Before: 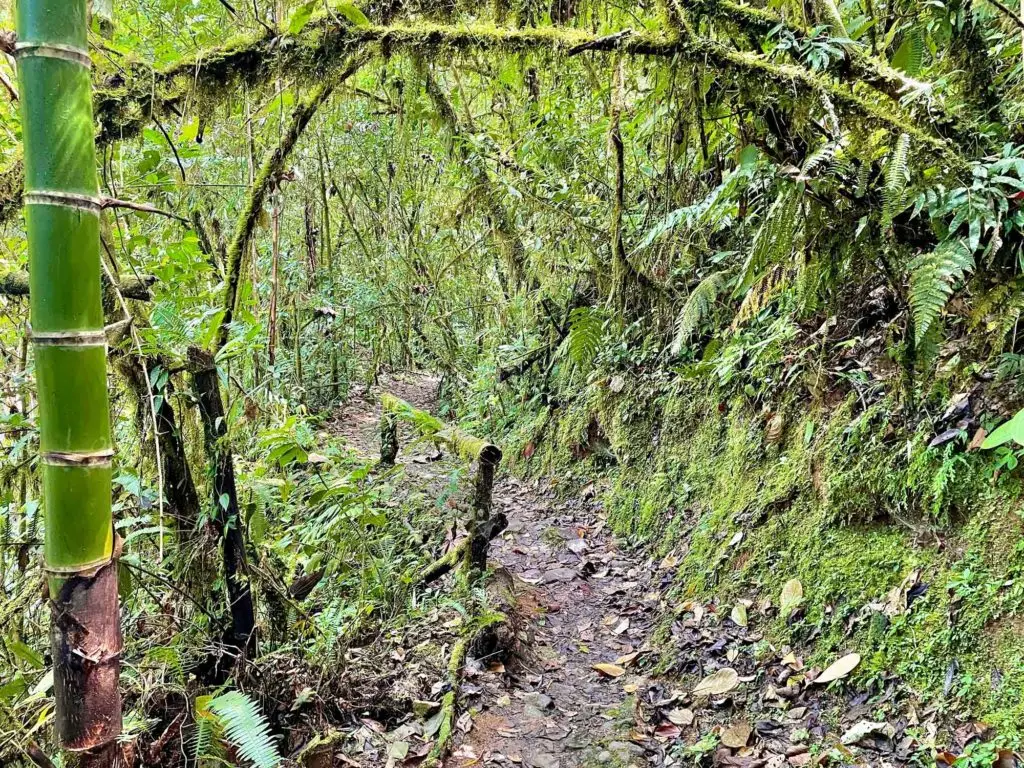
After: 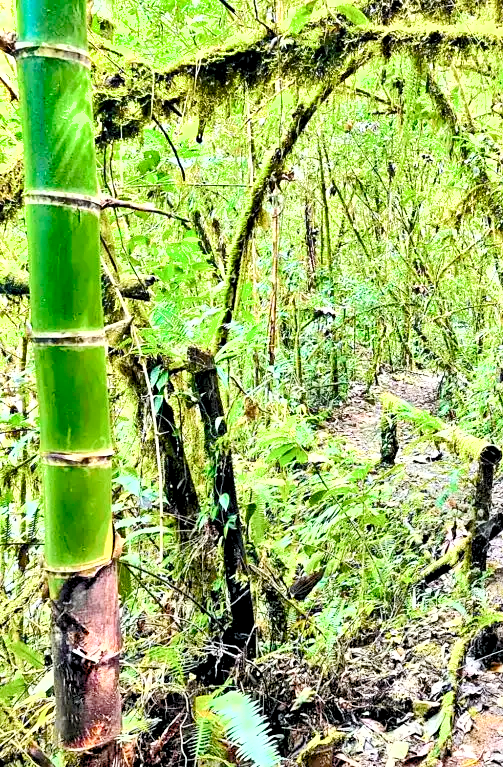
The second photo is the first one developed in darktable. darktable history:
shadows and highlights: low approximation 0.01, soften with gaussian
color balance rgb: on, module defaults
levels: levels [0.036, 0.364, 0.827]
tone curve: curves: ch0 [(0, 0) (0.035, 0.017) (0.131, 0.108) (0.279, 0.279) (0.476, 0.554) (0.617, 0.693) (0.704, 0.77) (0.801, 0.854) (0.895, 0.927) (1, 0.976)]; ch1 [(0, 0) (0.318, 0.278) (0.444, 0.427) (0.493, 0.488) (0.508, 0.502) (0.534, 0.526) (0.562, 0.555) (0.645, 0.648) (0.746, 0.764) (1, 1)]; ch2 [(0, 0) (0.316, 0.292) (0.381, 0.37) (0.423, 0.448) (0.476, 0.482) (0.502, 0.495) (0.522, 0.518) (0.533, 0.532) (0.593, 0.622) (0.634, 0.663) (0.7, 0.7) (0.861, 0.808) (1, 0.951)], color space Lab, independent channels, preserve colors none
crop and rotate: left 0%, top 0%, right 50.845%
